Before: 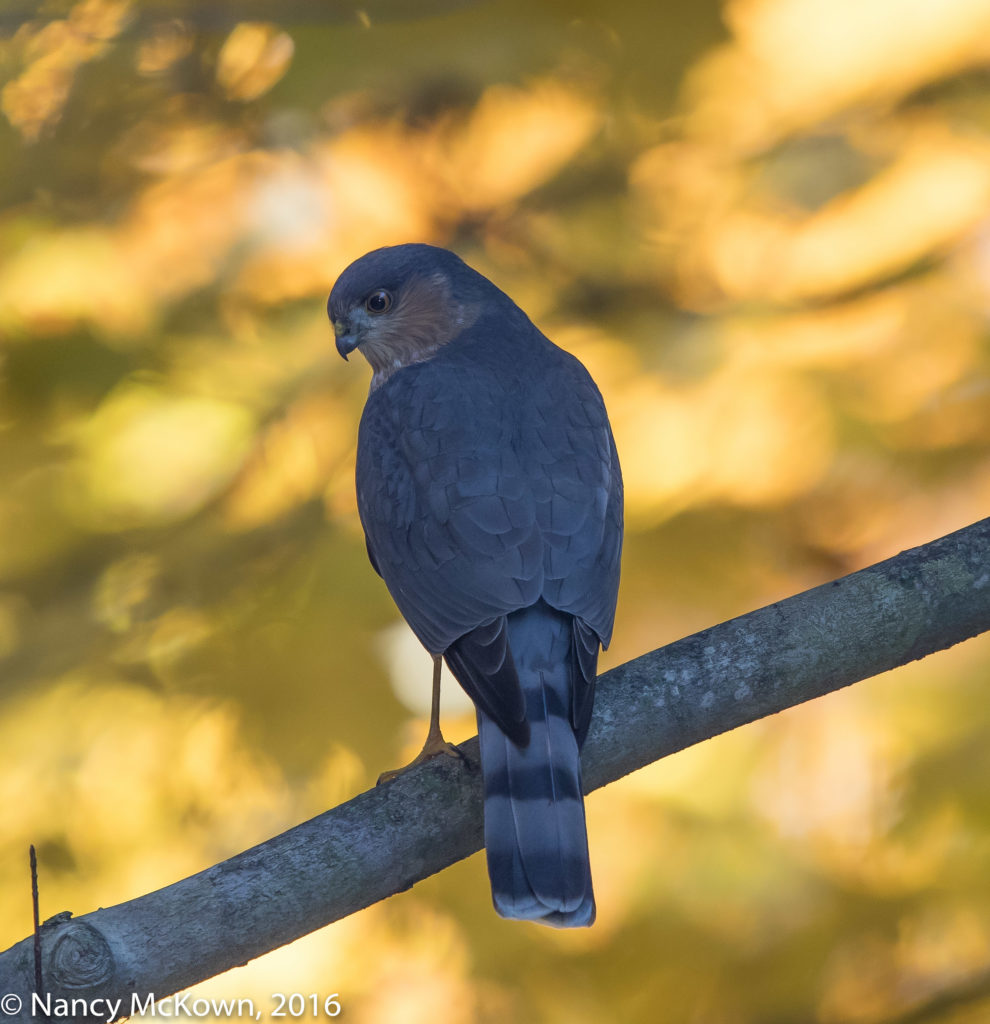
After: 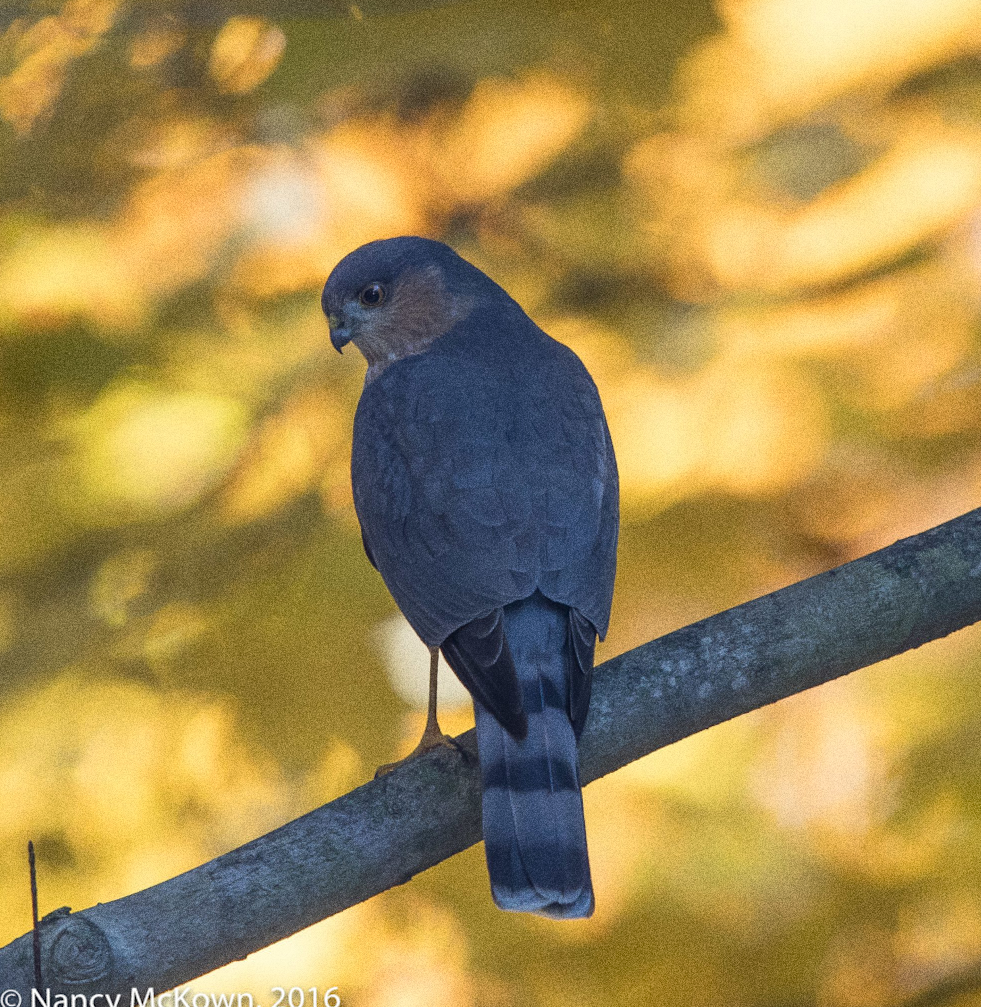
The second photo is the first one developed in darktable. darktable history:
rotate and perspective: rotation -0.45°, automatic cropping original format, crop left 0.008, crop right 0.992, crop top 0.012, crop bottom 0.988
grain: strength 49.07%
